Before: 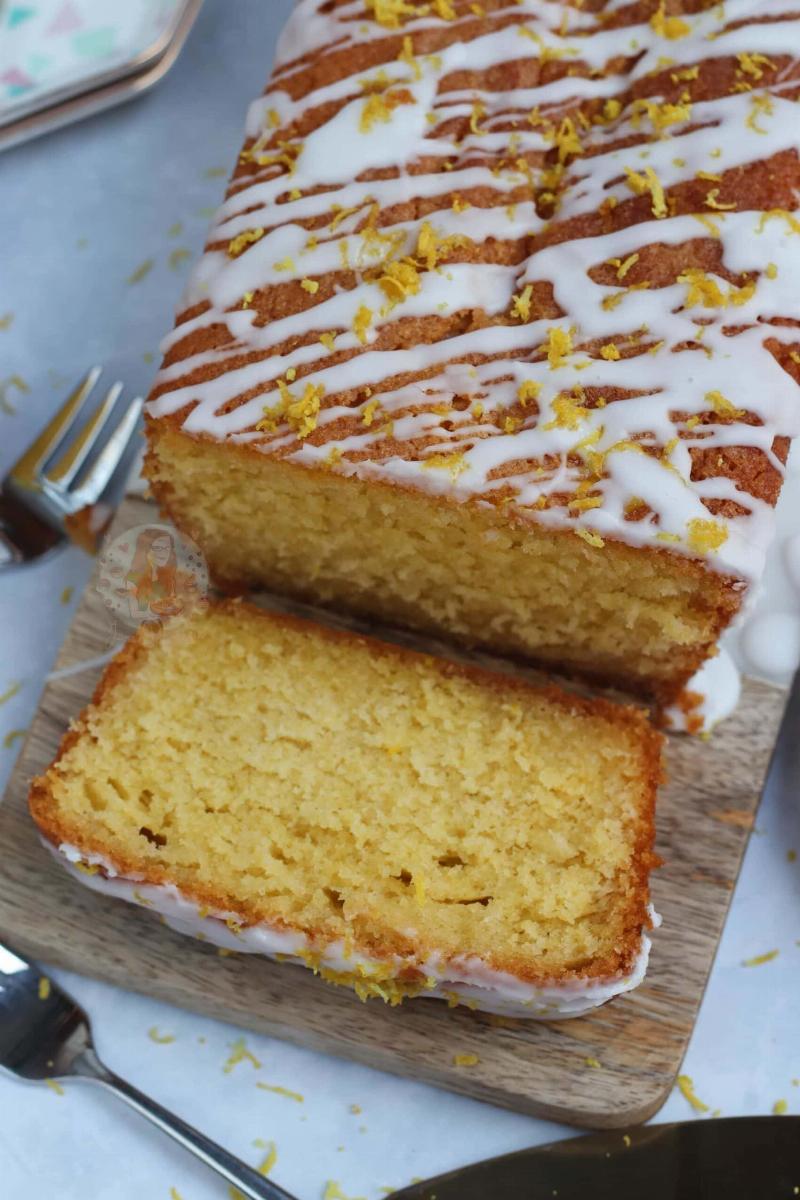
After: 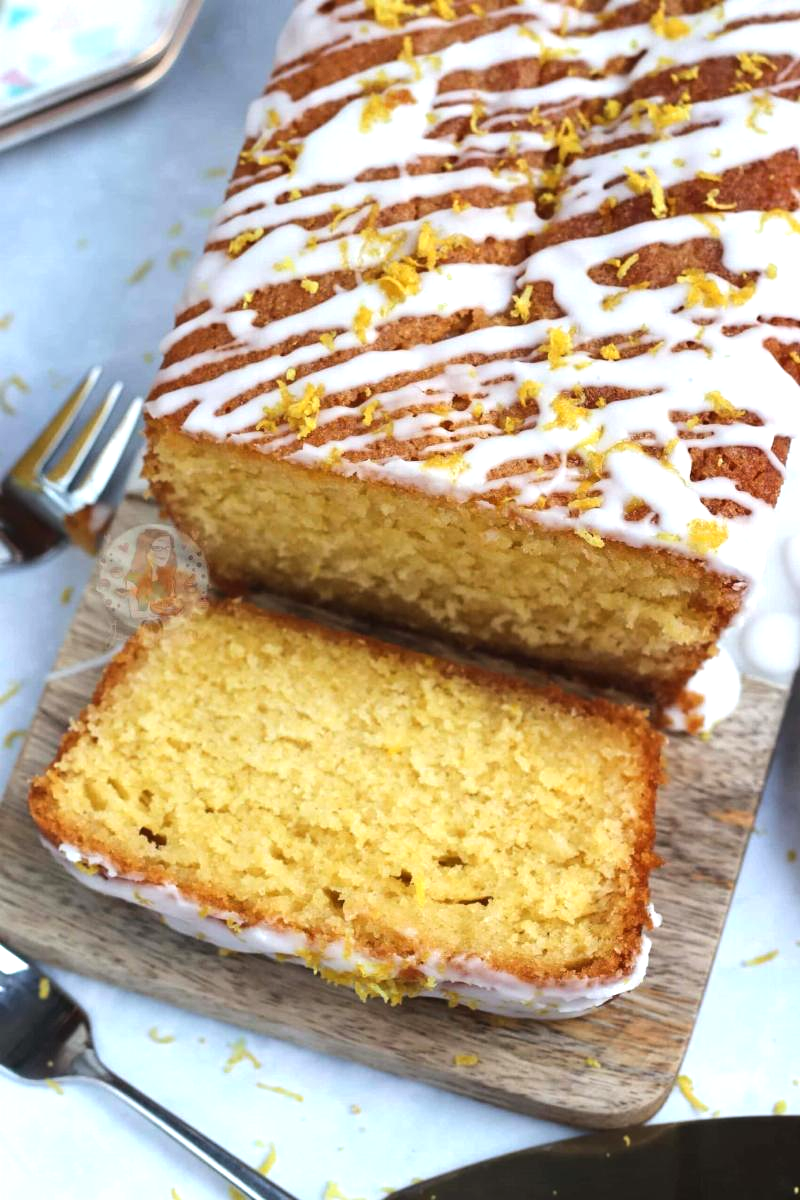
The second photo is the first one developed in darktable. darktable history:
tone equalizer: -8 EV -0.417 EV, -7 EV -0.389 EV, -6 EV -0.333 EV, -5 EV -0.222 EV, -3 EV 0.222 EV, -2 EV 0.333 EV, -1 EV 0.389 EV, +0 EV 0.417 EV, edges refinement/feathering 500, mask exposure compensation -1.57 EV, preserve details no
exposure: black level correction 0, exposure 0.5 EV, compensate highlight preservation false
